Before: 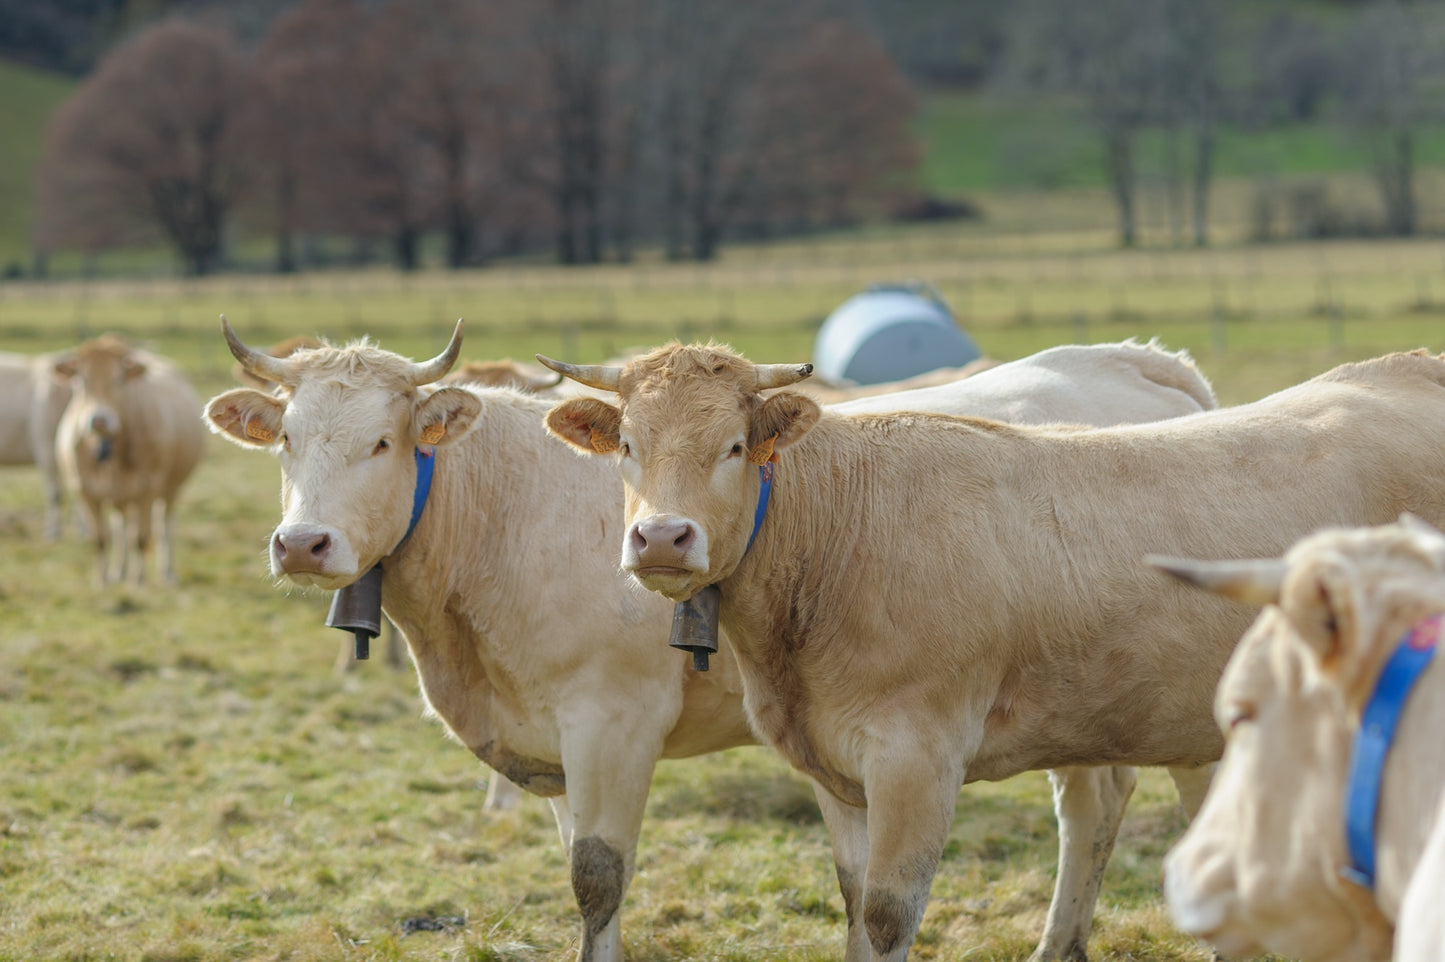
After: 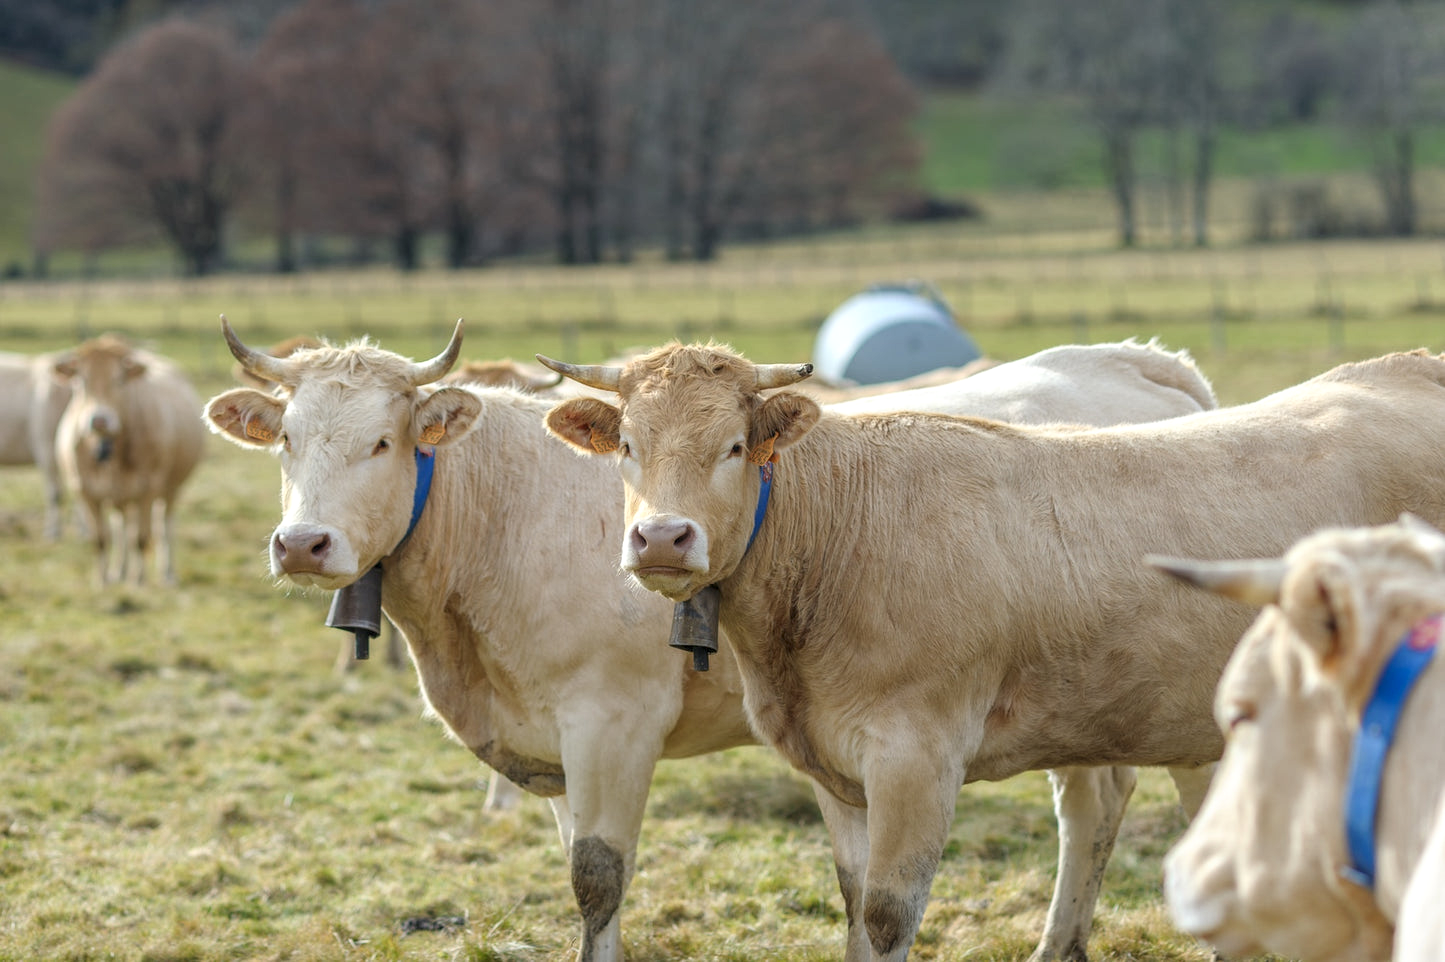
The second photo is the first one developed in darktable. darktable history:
local contrast: on, module defaults
tone curve: curves: ch0 [(0, 0) (0.003, 0.003) (0.011, 0.012) (0.025, 0.026) (0.044, 0.047) (0.069, 0.073) (0.1, 0.105) (0.136, 0.143) (0.177, 0.187) (0.224, 0.237) (0.277, 0.293) (0.335, 0.354) (0.399, 0.422) (0.468, 0.495) (0.543, 0.574) (0.623, 0.659) (0.709, 0.749) (0.801, 0.846) (0.898, 0.932) (1, 1)], color space Lab, independent channels, preserve colors none
